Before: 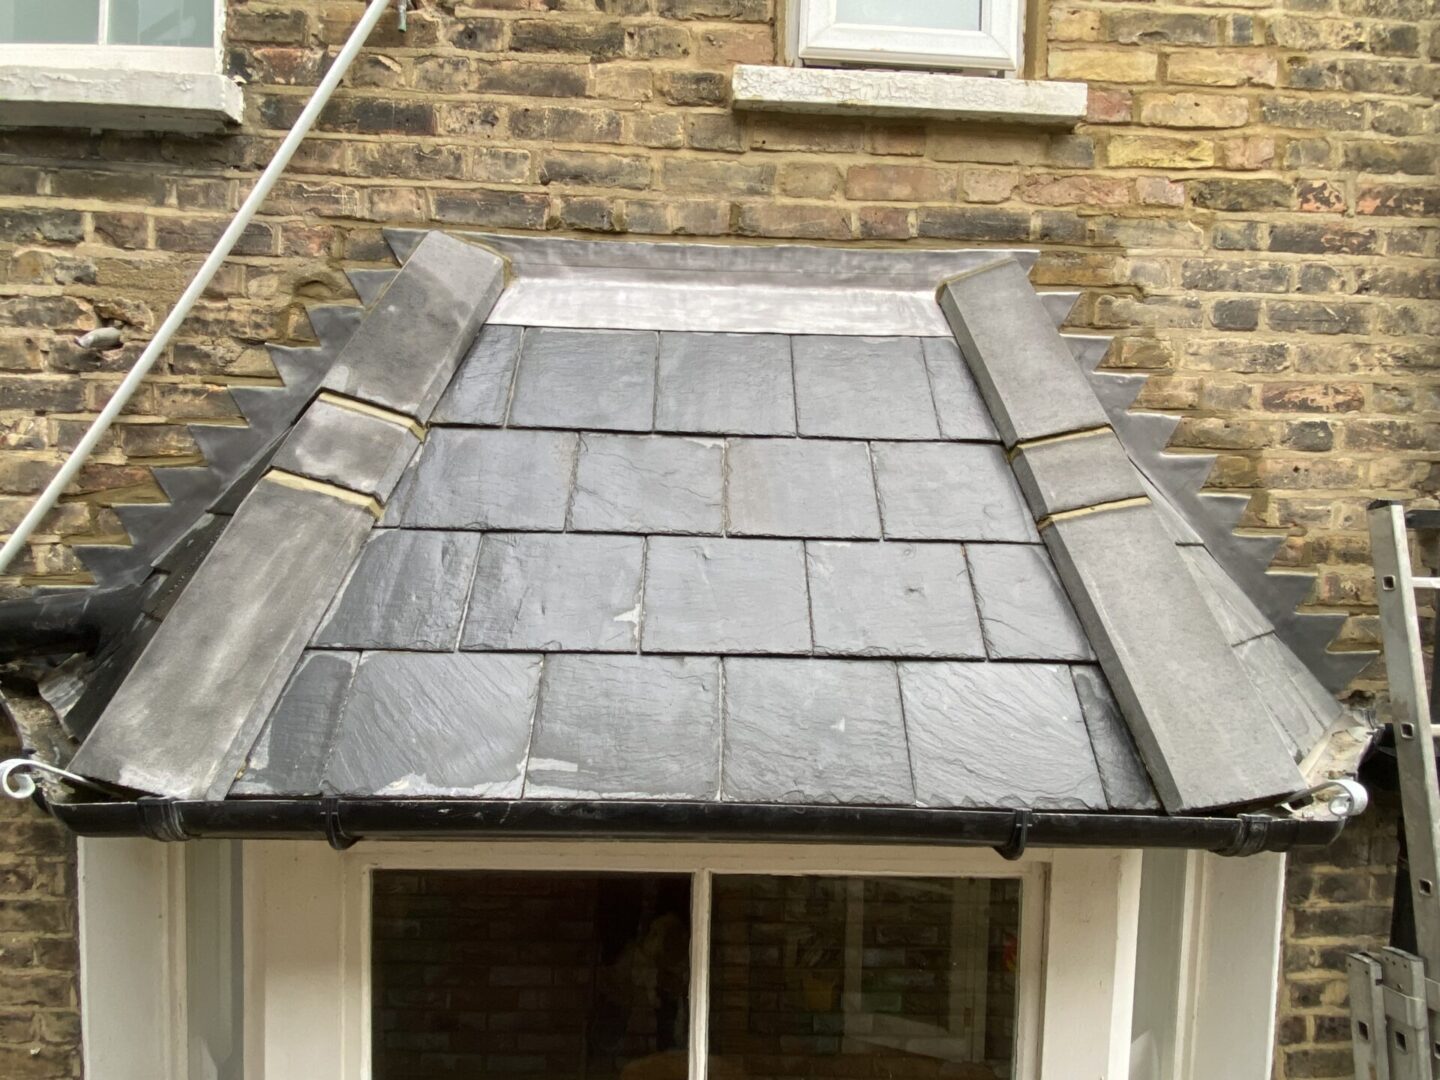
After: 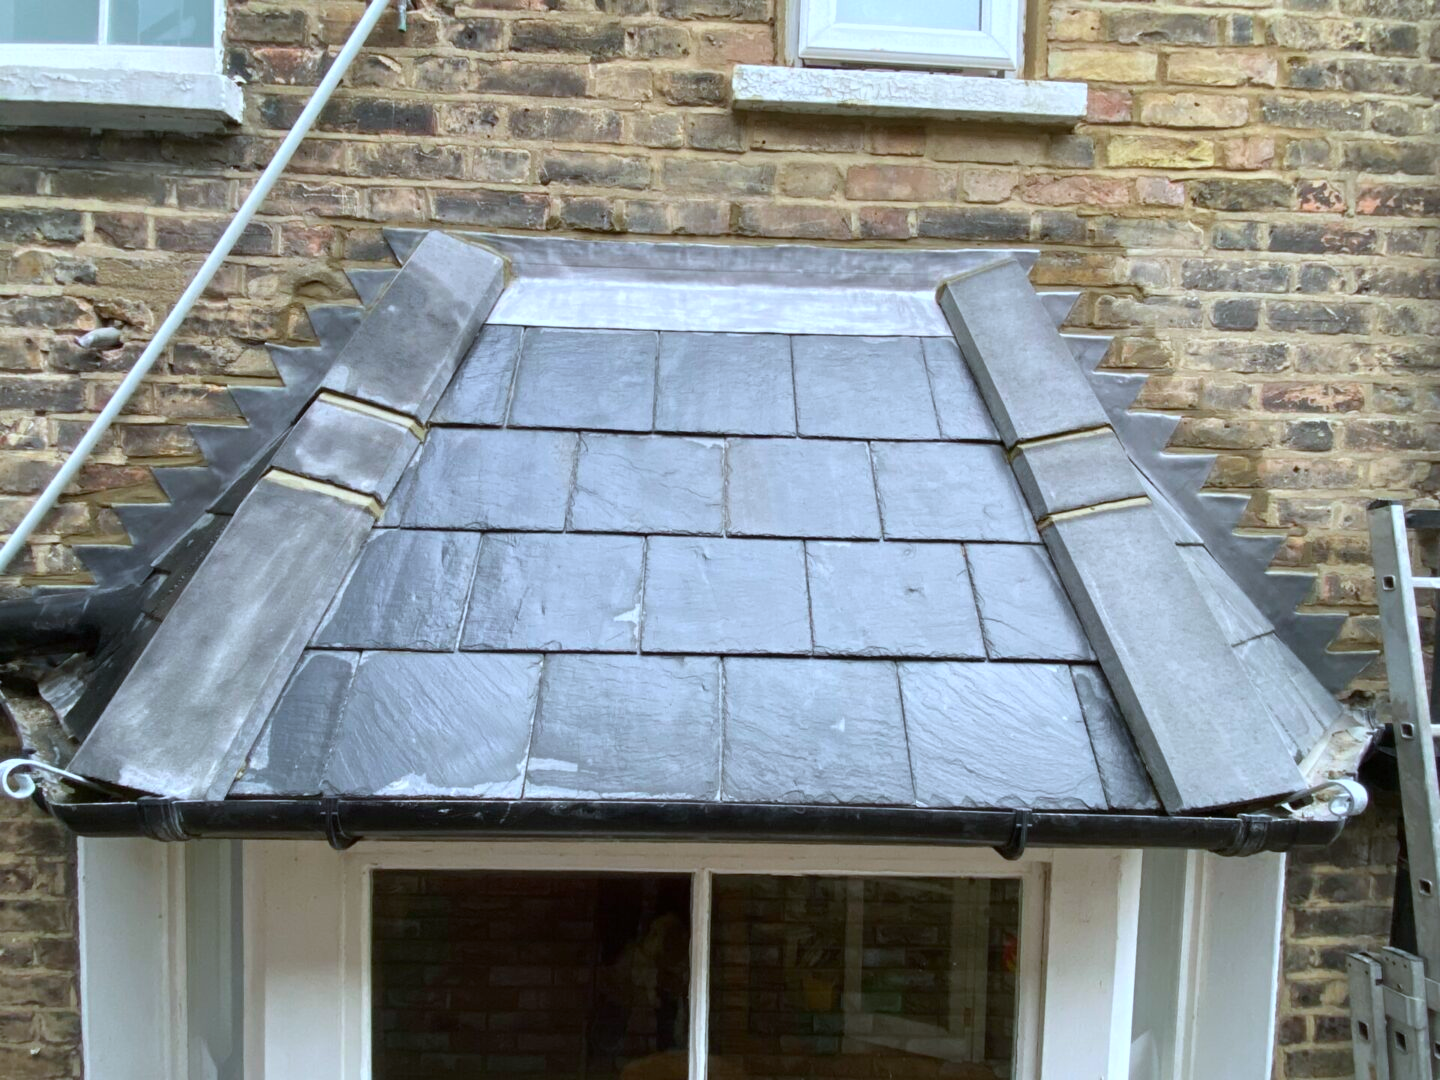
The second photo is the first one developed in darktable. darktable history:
color calibration: illuminant custom, x 0.387, y 0.387, temperature 3804.86 K
